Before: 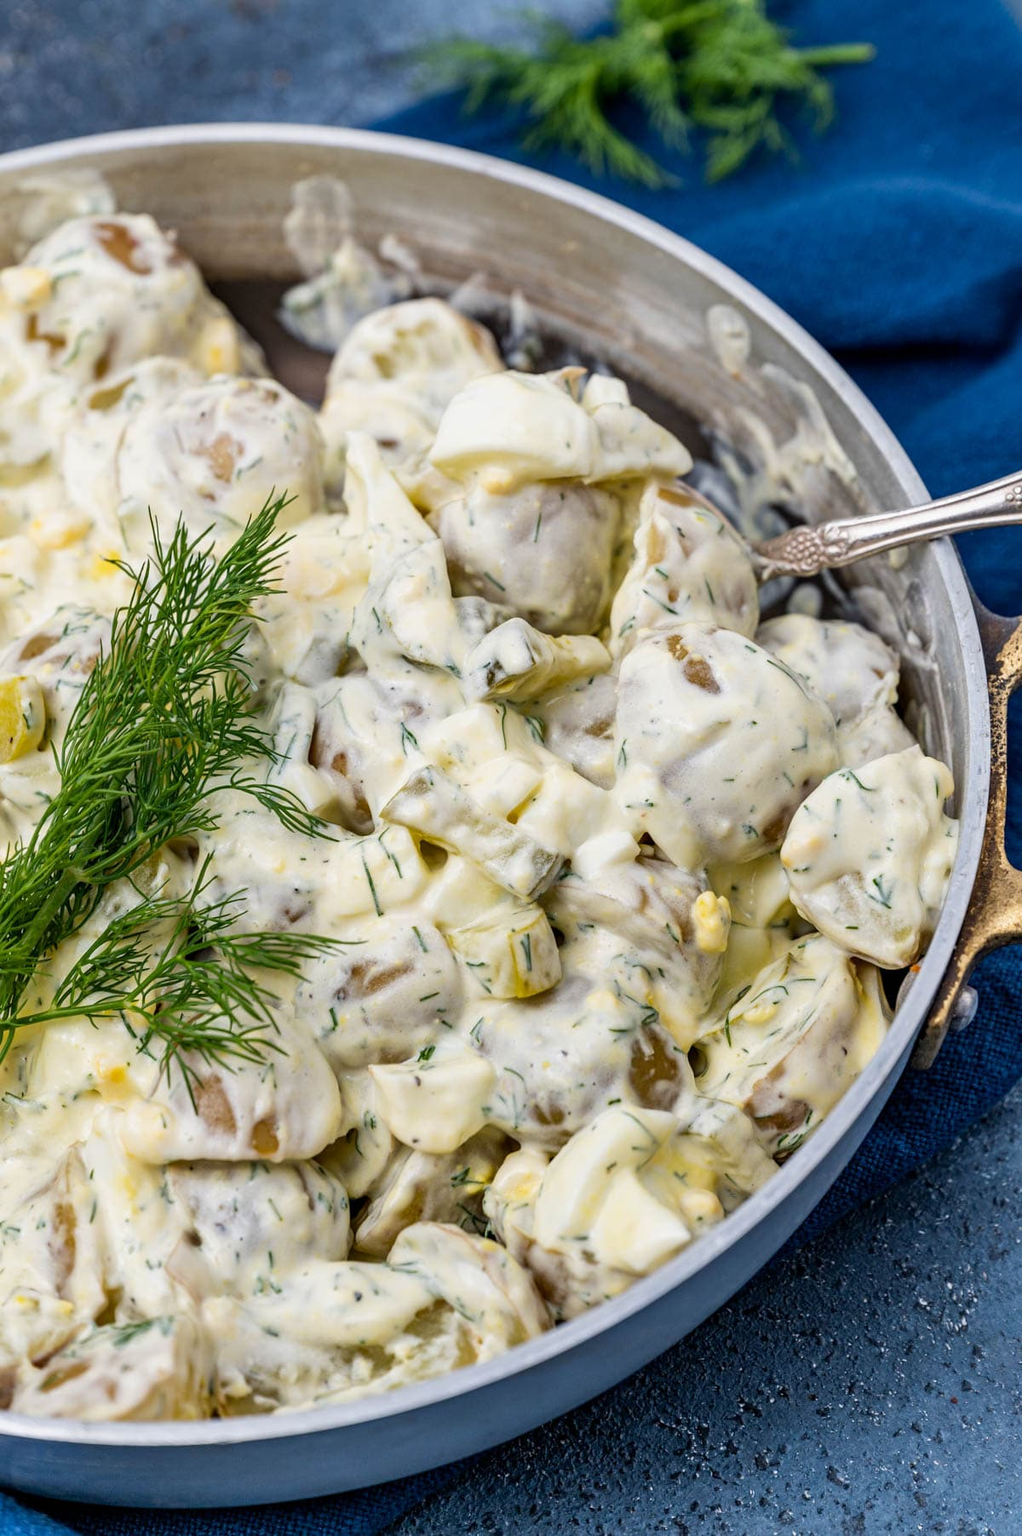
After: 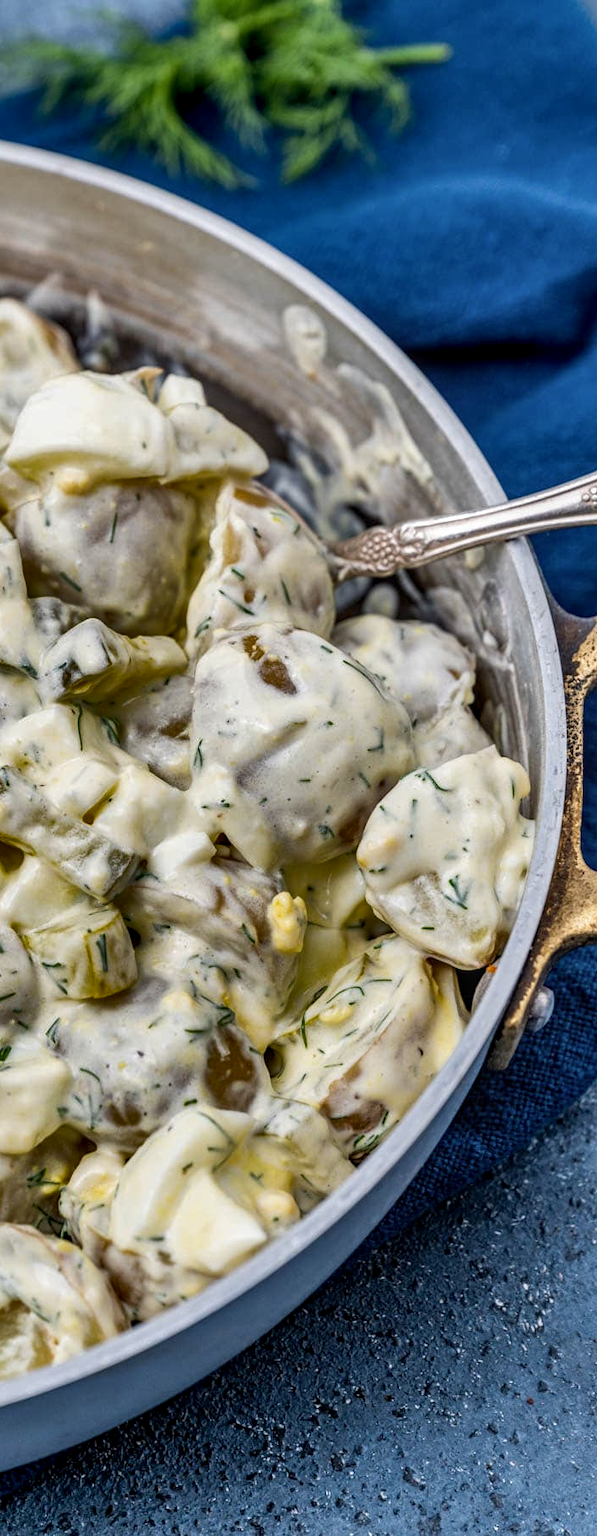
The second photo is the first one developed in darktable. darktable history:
local contrast: on, module defaults
crop: left 41.523%
shadows and highlights: radius 109.34, shadows 40.78, highlights -72.85, low approximation 0.01, soften with gaussian
